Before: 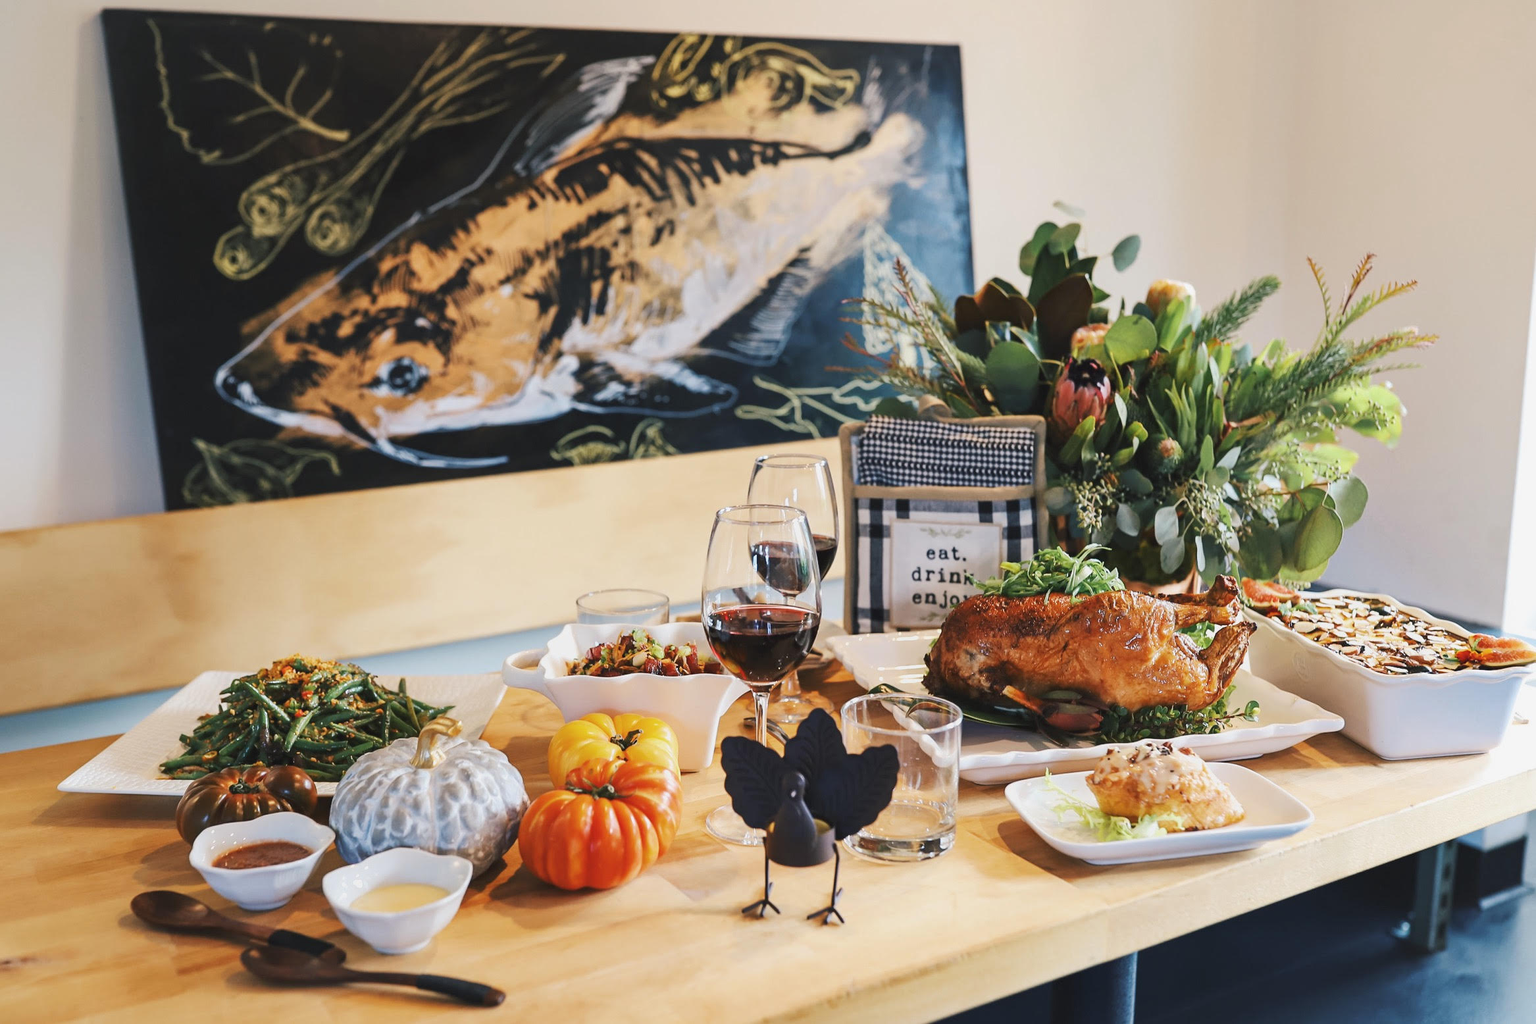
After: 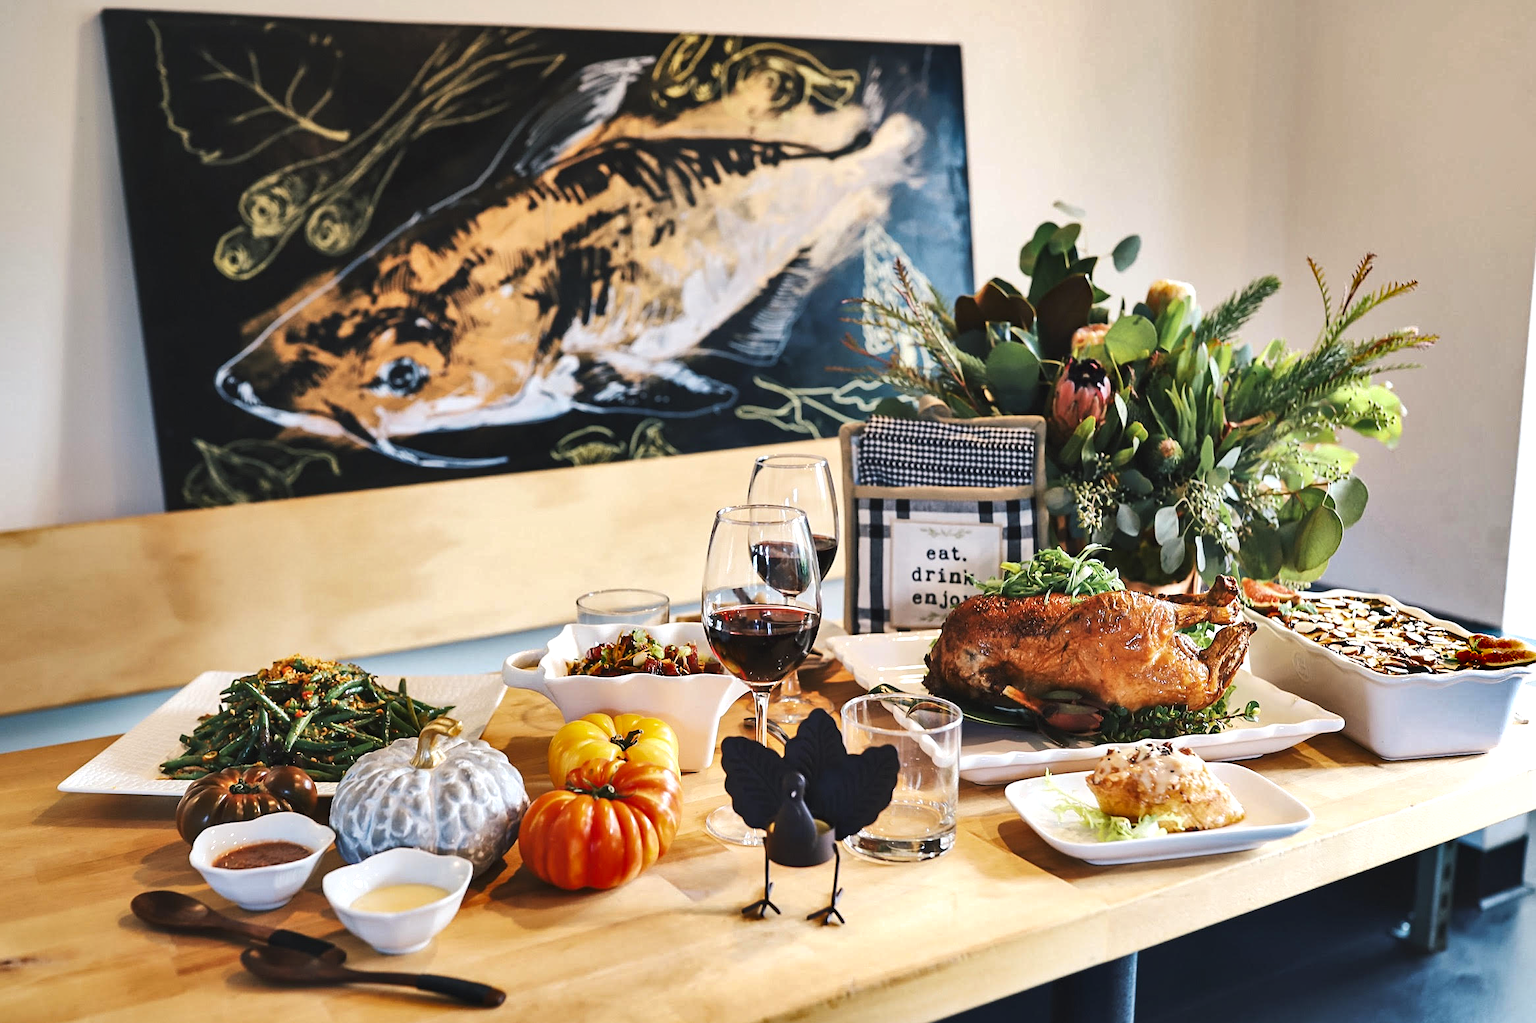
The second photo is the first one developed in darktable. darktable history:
tone equalizer: -8 EV -0.417 EV, -7 EV -0.389 EV, -6 EV -0.333 EV, -5 EV -0.222 EV, -3 EV 0.222 EV, -2 EV 0.333 EV, -1 EV 0.389 EV, +0 EV 0.417 EV, edges refinement/feathering 500, mask exposure compensation -1.57 EV, preserve details no
shadows and highlights: radius 118.69, shadows 42.21, highlights -61.56, soften with gaussian
sharpen: amount 0.2
